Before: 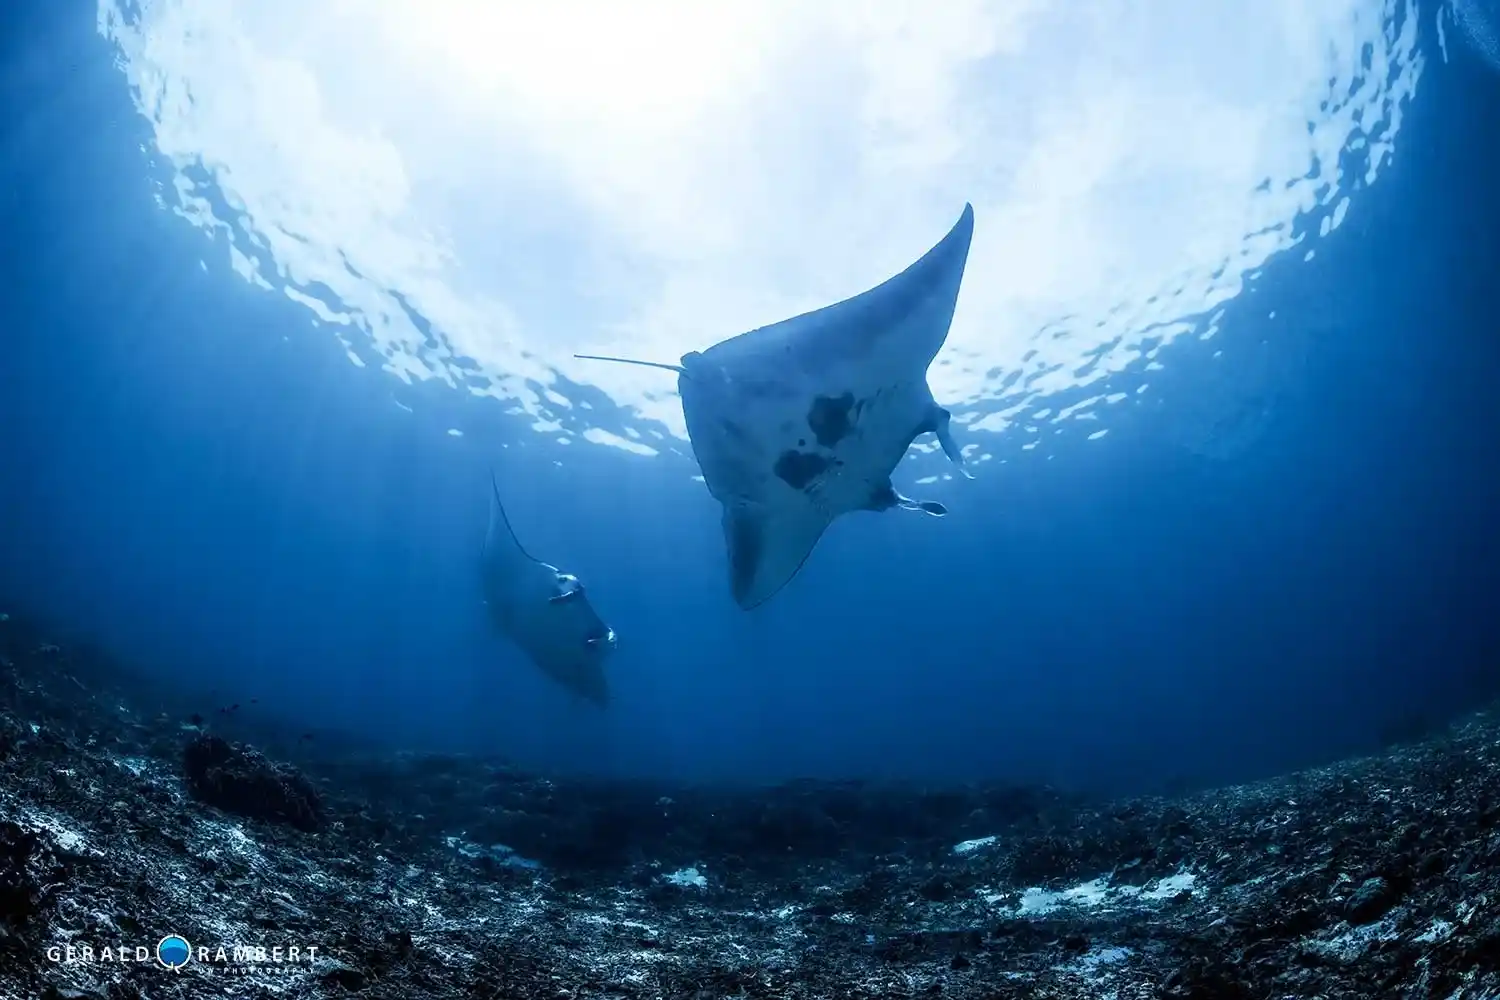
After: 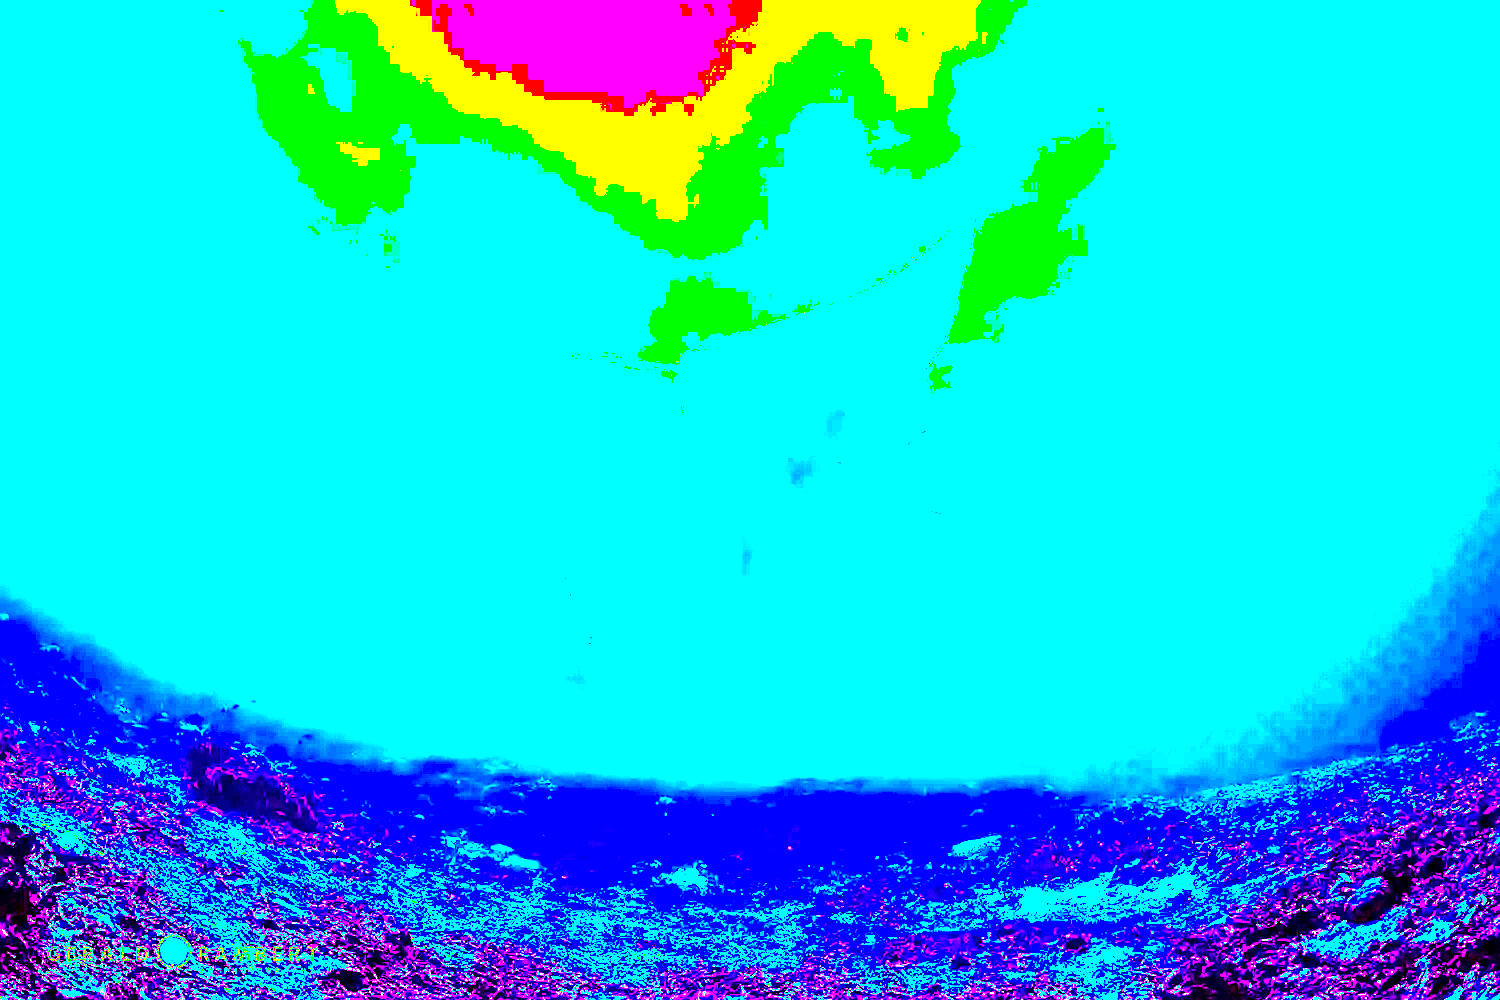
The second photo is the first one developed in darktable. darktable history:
sharpen: on, module defaults
exposure: black level correction 0, exposure 0.9 EV, compensate exposure bias true, compensate highlight preservation false
white balance: red 8, blue 8
color balance rgb: linear chroma grading › global chroma 9%, perceptual saturation grading › global saturation 36%, perceptual saturation grading › shadows 35%, perceptual brilliance grading › global brilliance 15%, perceptual brilliance grading › shadows -35%, global vibrance 15%
color zones: curves: ch1 [(0.113, 0.438) (0.75, 0.5)]; ch2 [(0.12, 0.526) (0.75, 0.5)]
